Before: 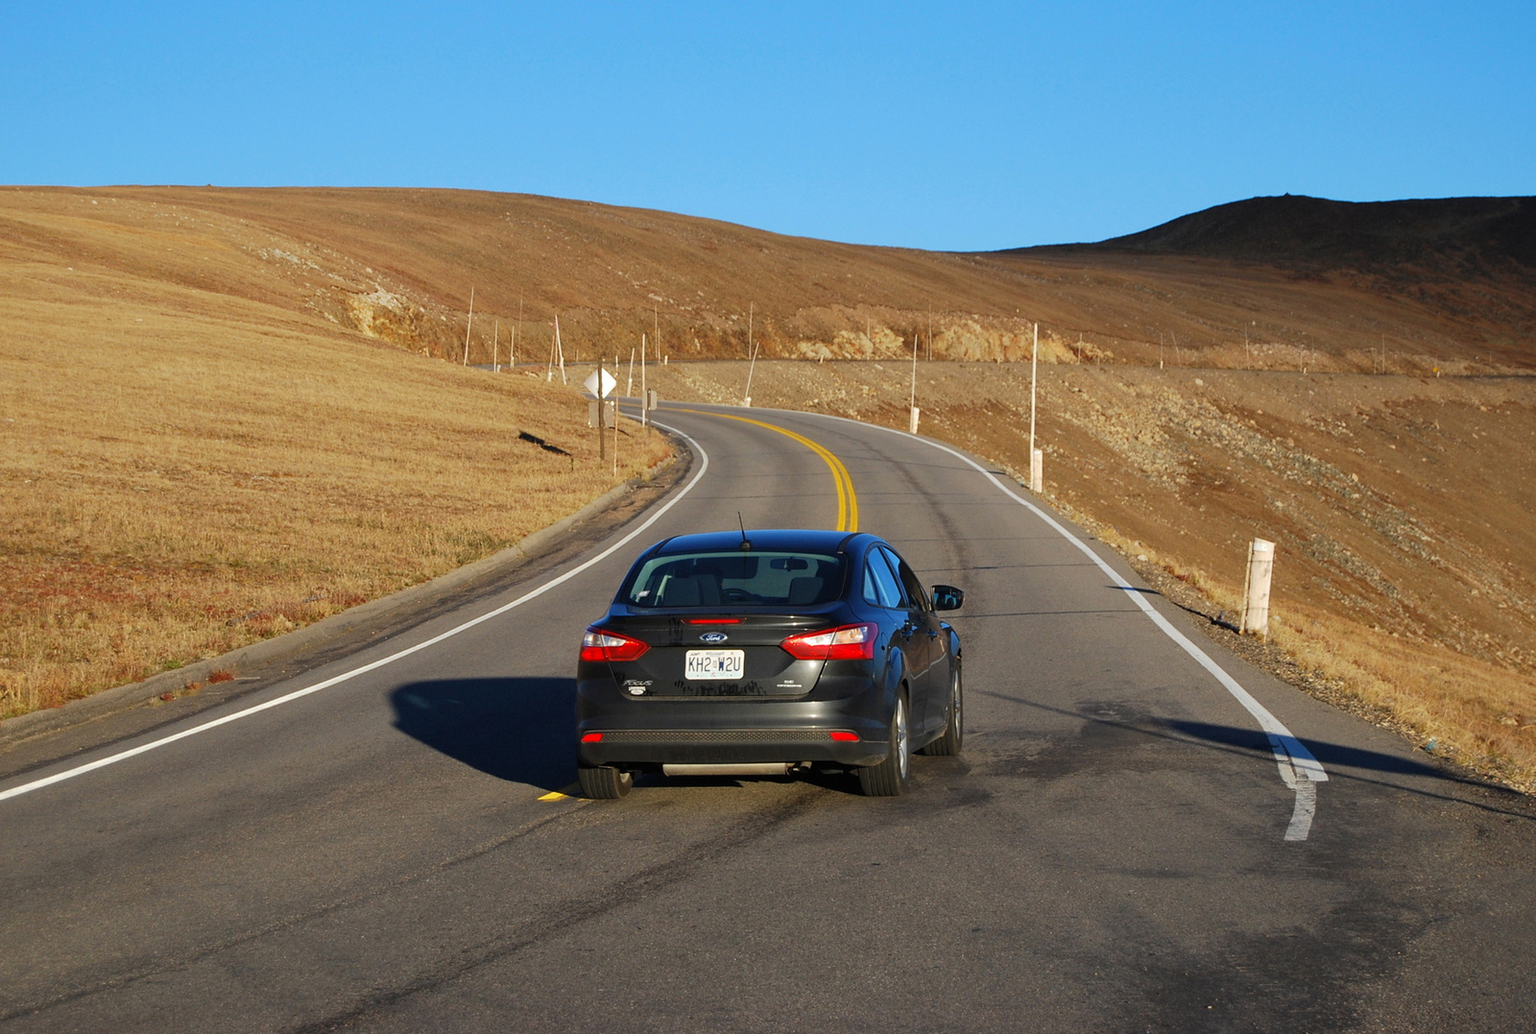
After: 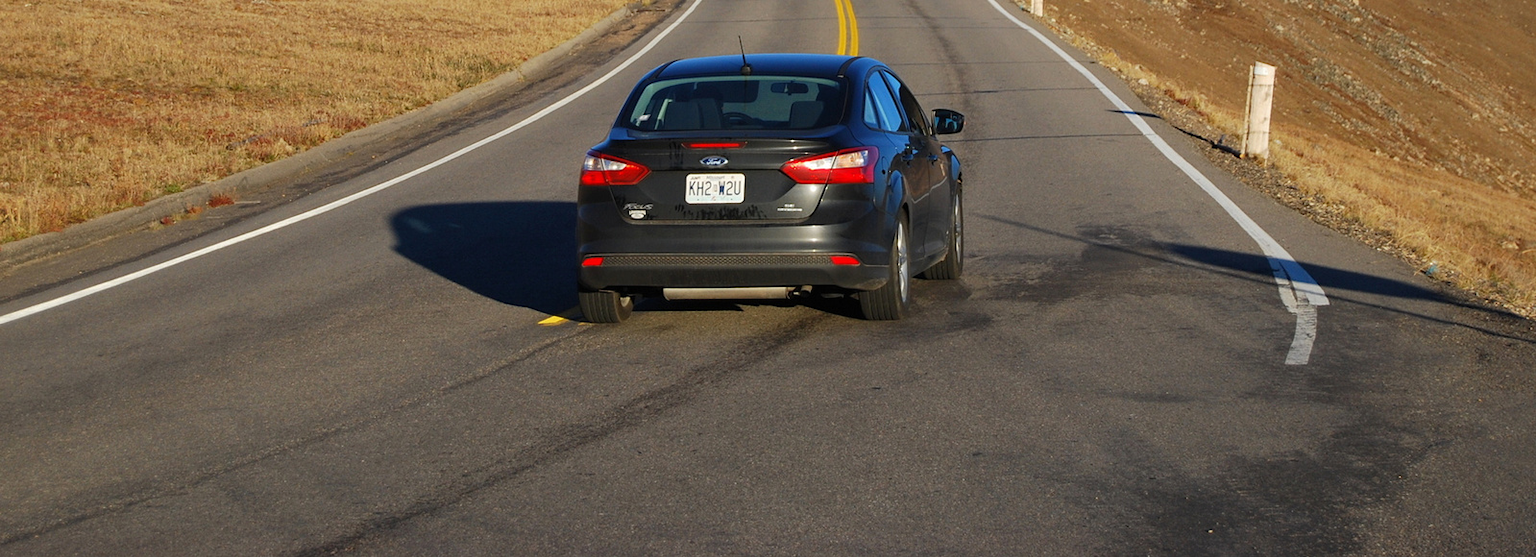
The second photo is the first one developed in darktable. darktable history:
crop and rotate: top 46.057%, right 0.038%
